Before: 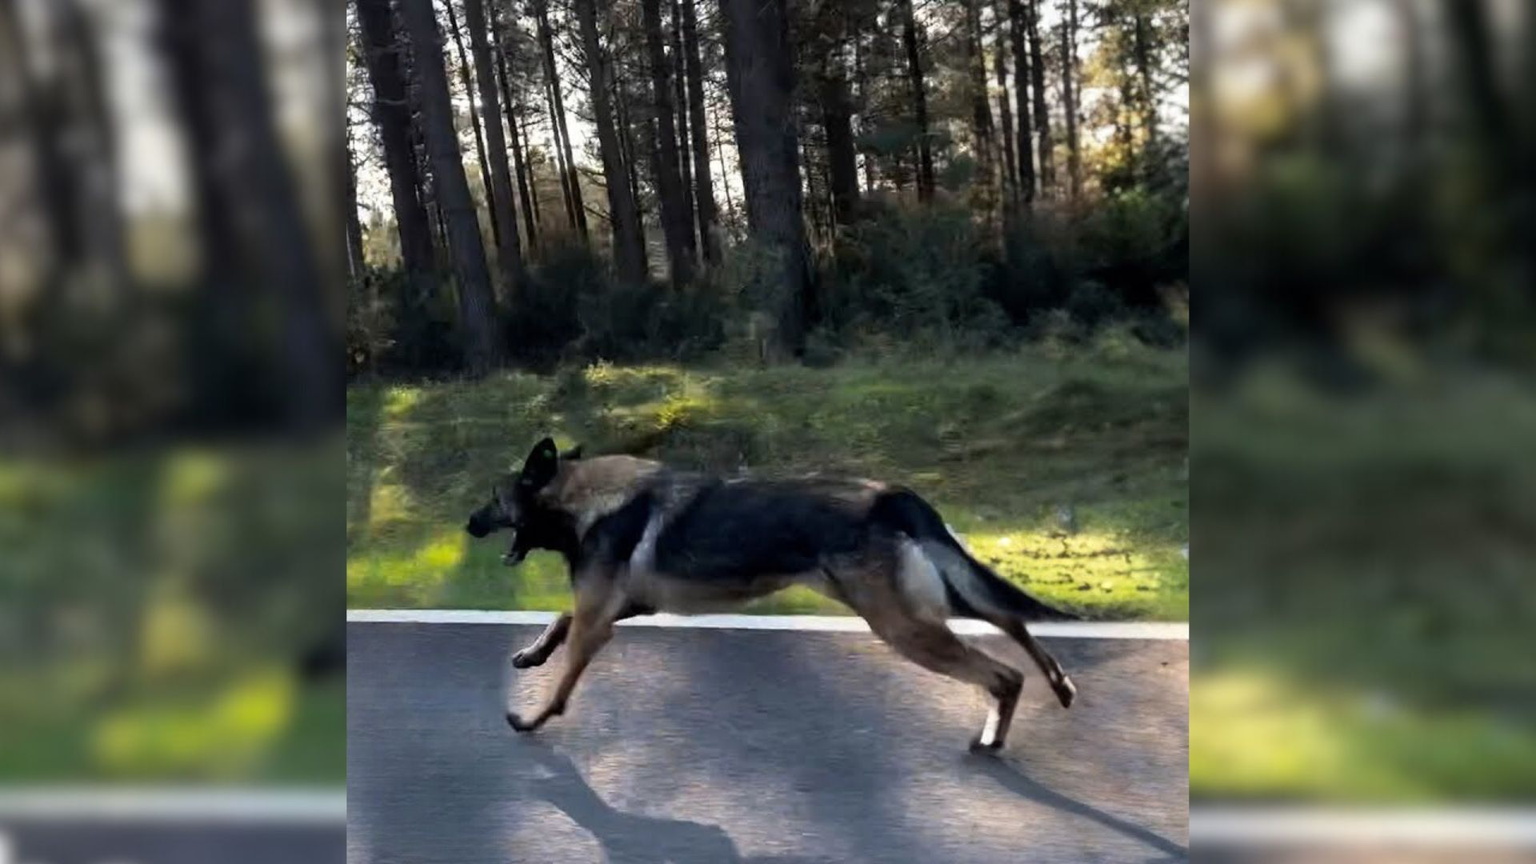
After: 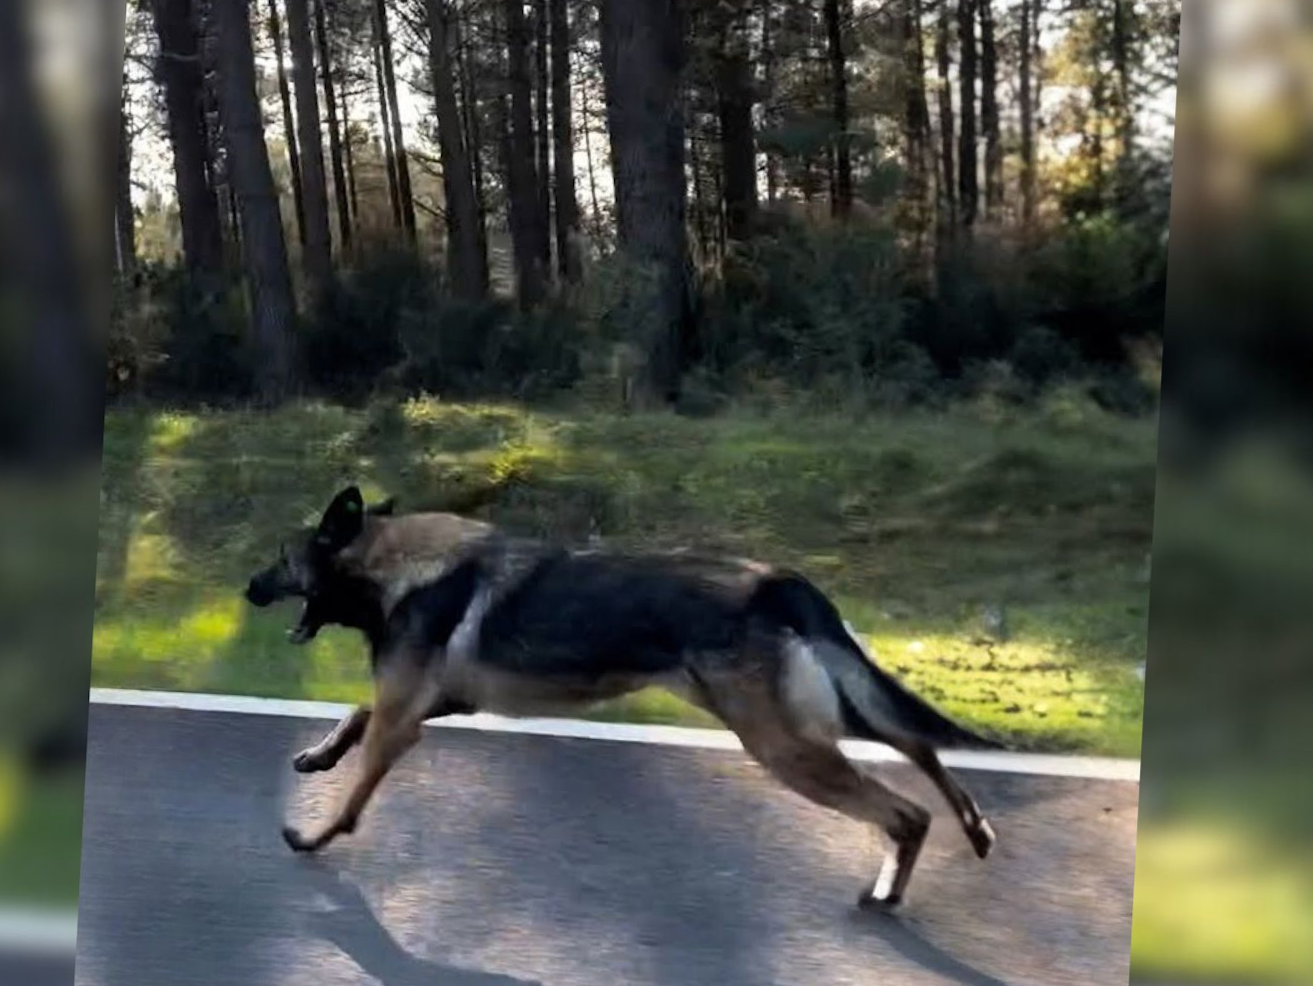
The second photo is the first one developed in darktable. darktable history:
crop and rotate: angle -3.07°, left 14.266%, top 0.037%, right 10.901%, bottom 0.08%
